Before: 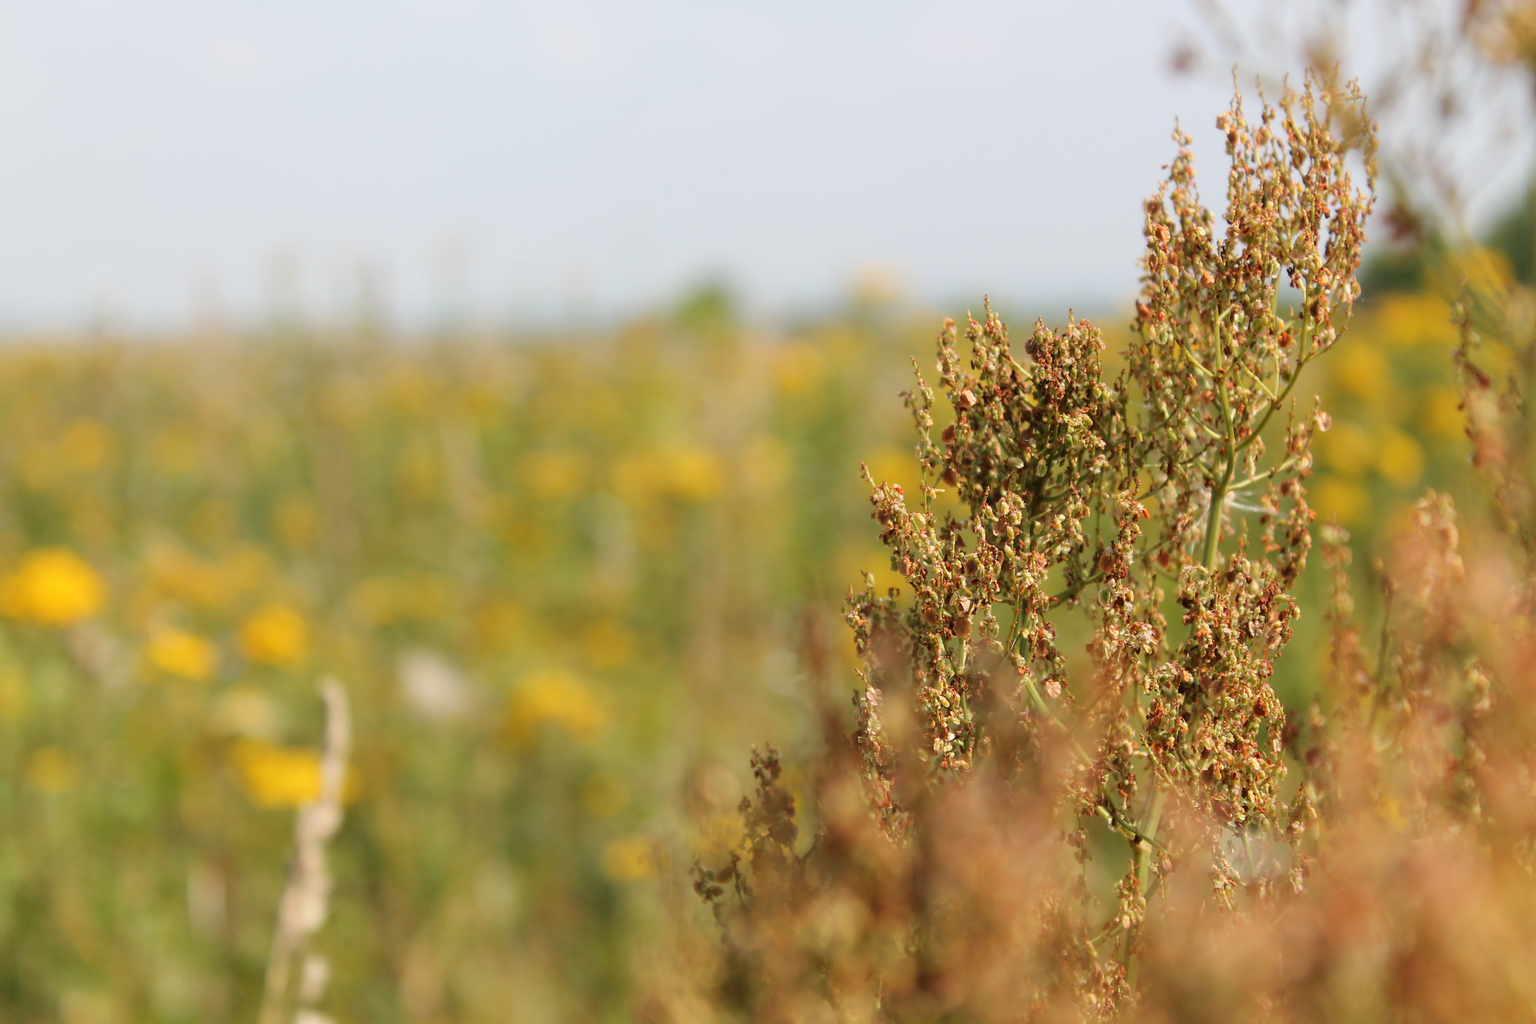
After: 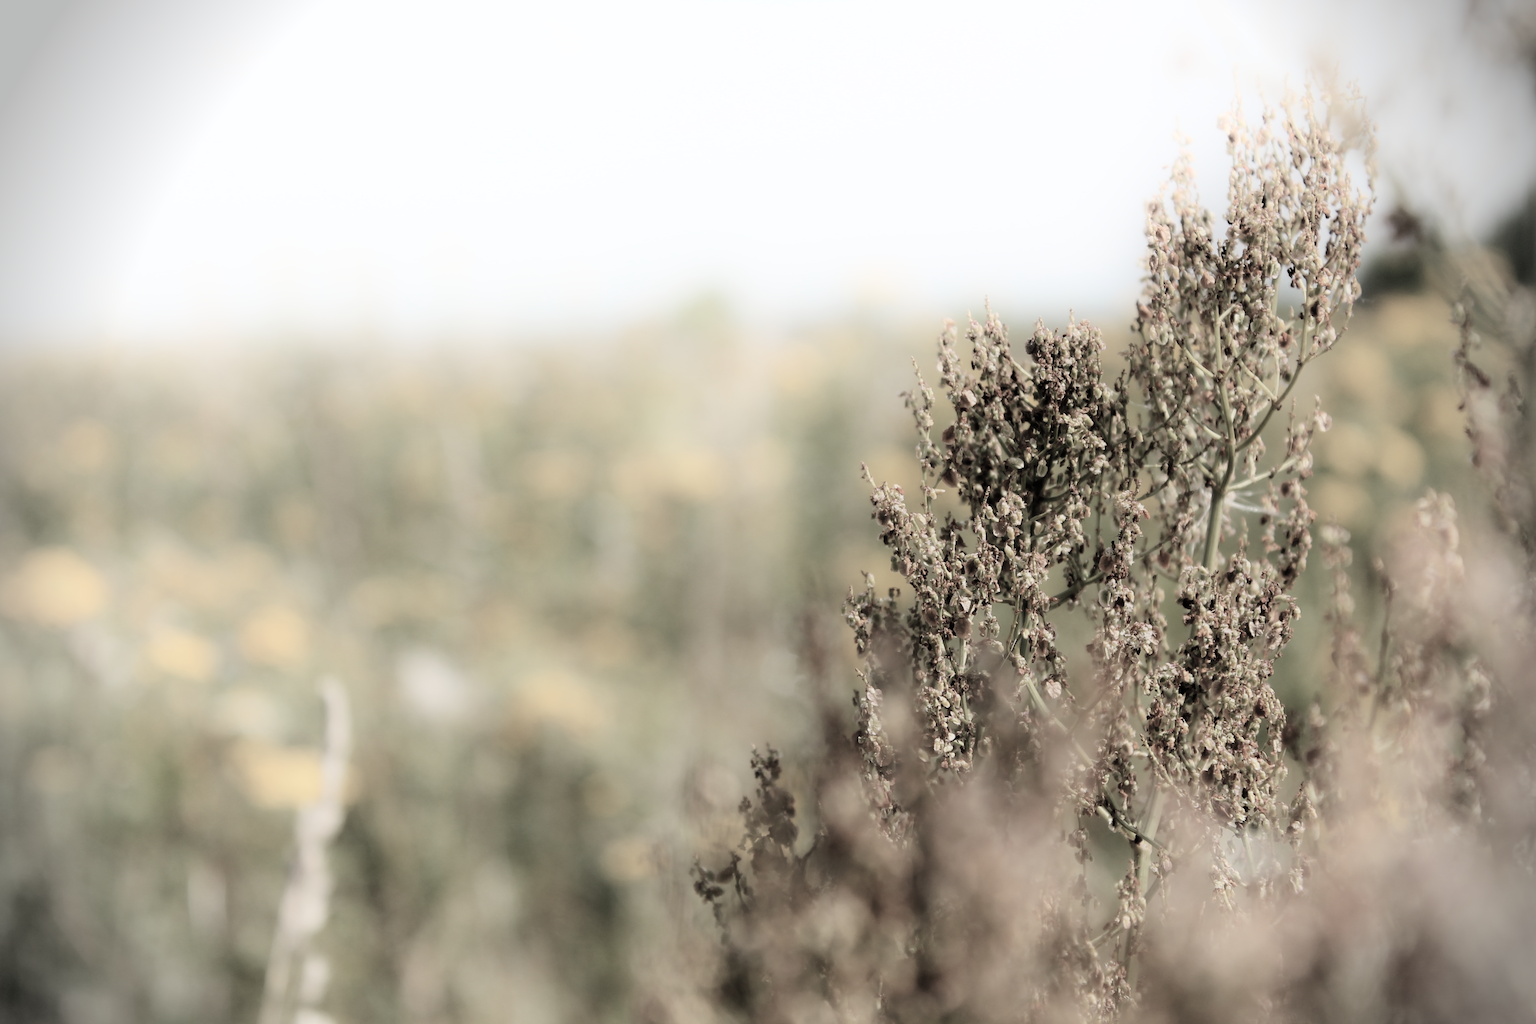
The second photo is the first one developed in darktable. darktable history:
filmic rgb: hardness 4.17, contrast 1.364, color science v6 (2022)
shadows and highlights: shadows -21.3, highlights 100, soften with gaussian
color balance rgb: global vibrance 0.5%
rgb curve: mode RGB, independent channels
vignetting: fall-off start 88.03%, fall-off radius 24.9%
color zones: curves: ch1 [(0.238, 0.163) (0.476, 0.2) (0.733, 0.322) (0.848, 0.134)]
